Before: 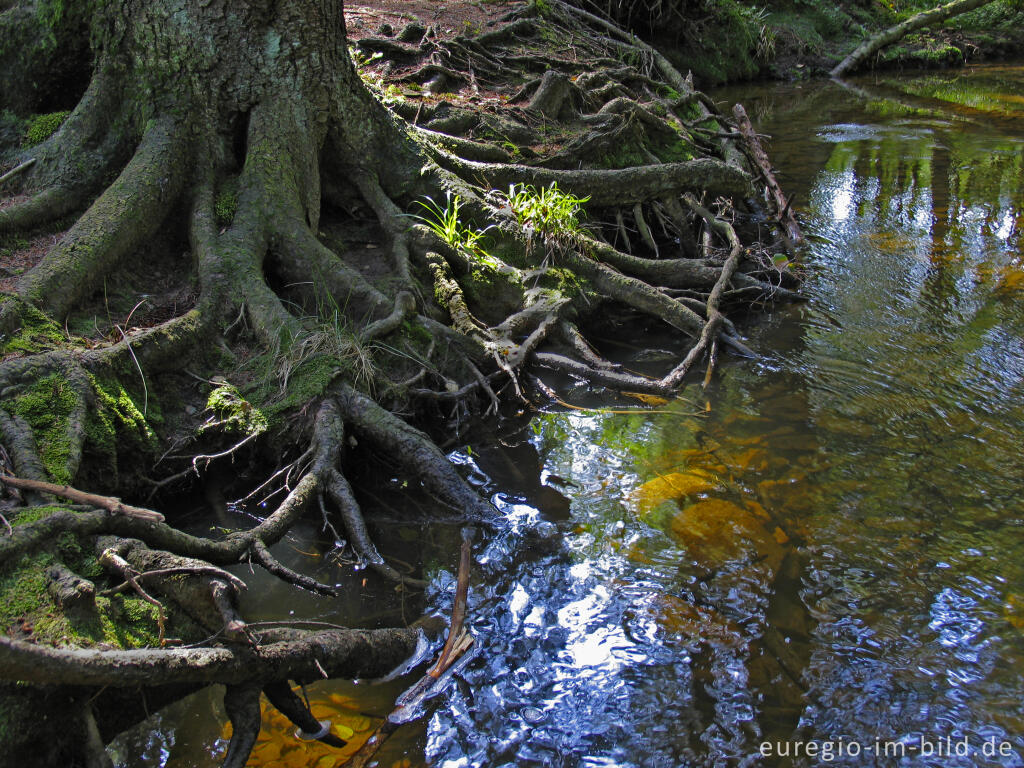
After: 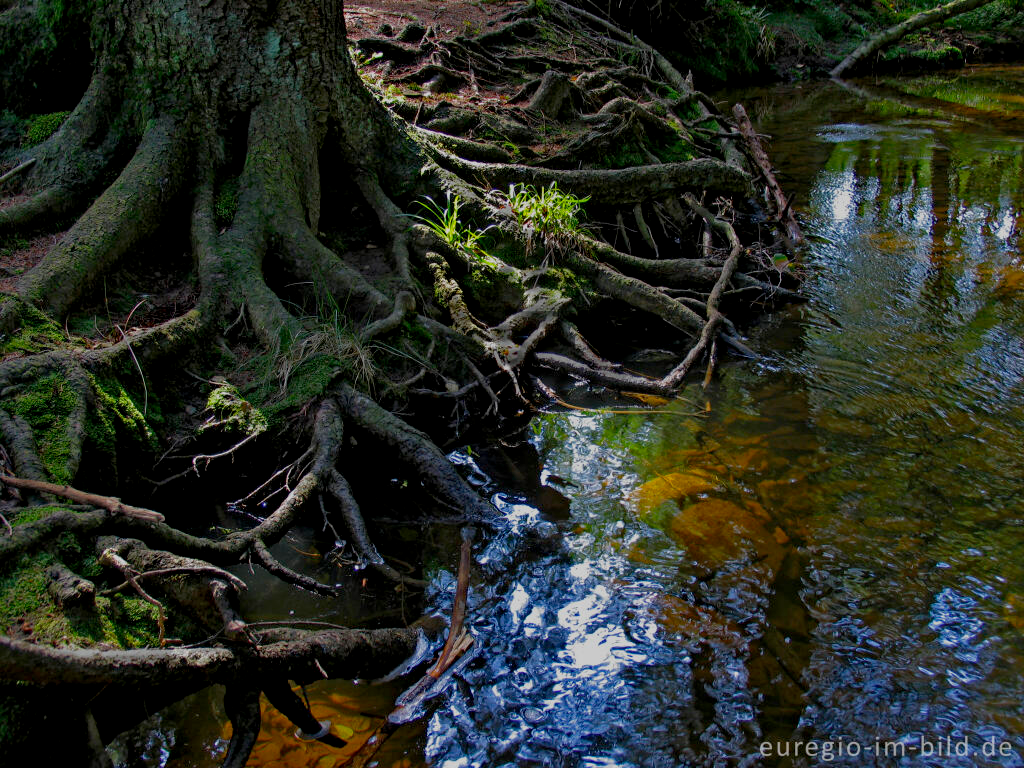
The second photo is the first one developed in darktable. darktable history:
exposure: black level correction 0.009, exposure -0.667 EV, compensate highlight preservation false
